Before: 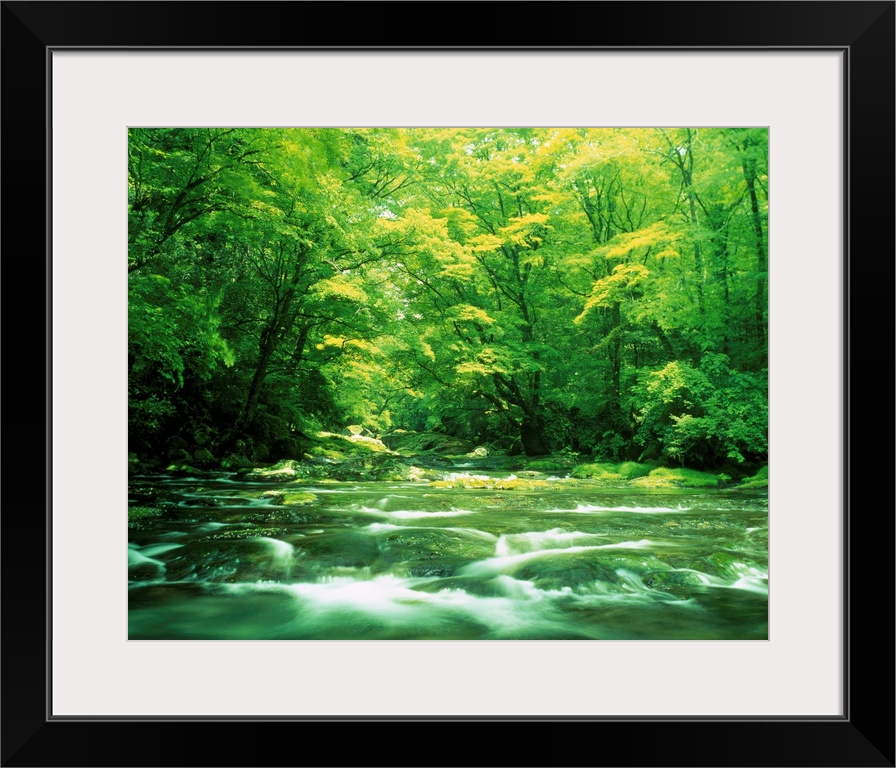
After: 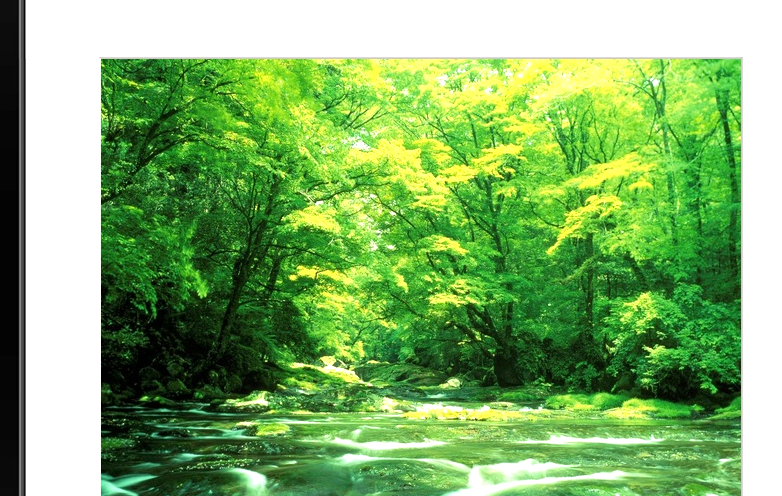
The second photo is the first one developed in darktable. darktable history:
crop: left 3.052%, top 9.007%, right 9.648%, bottom 26.281%
exposure: exposure 0.647 EV, compensate highlight preservation false
